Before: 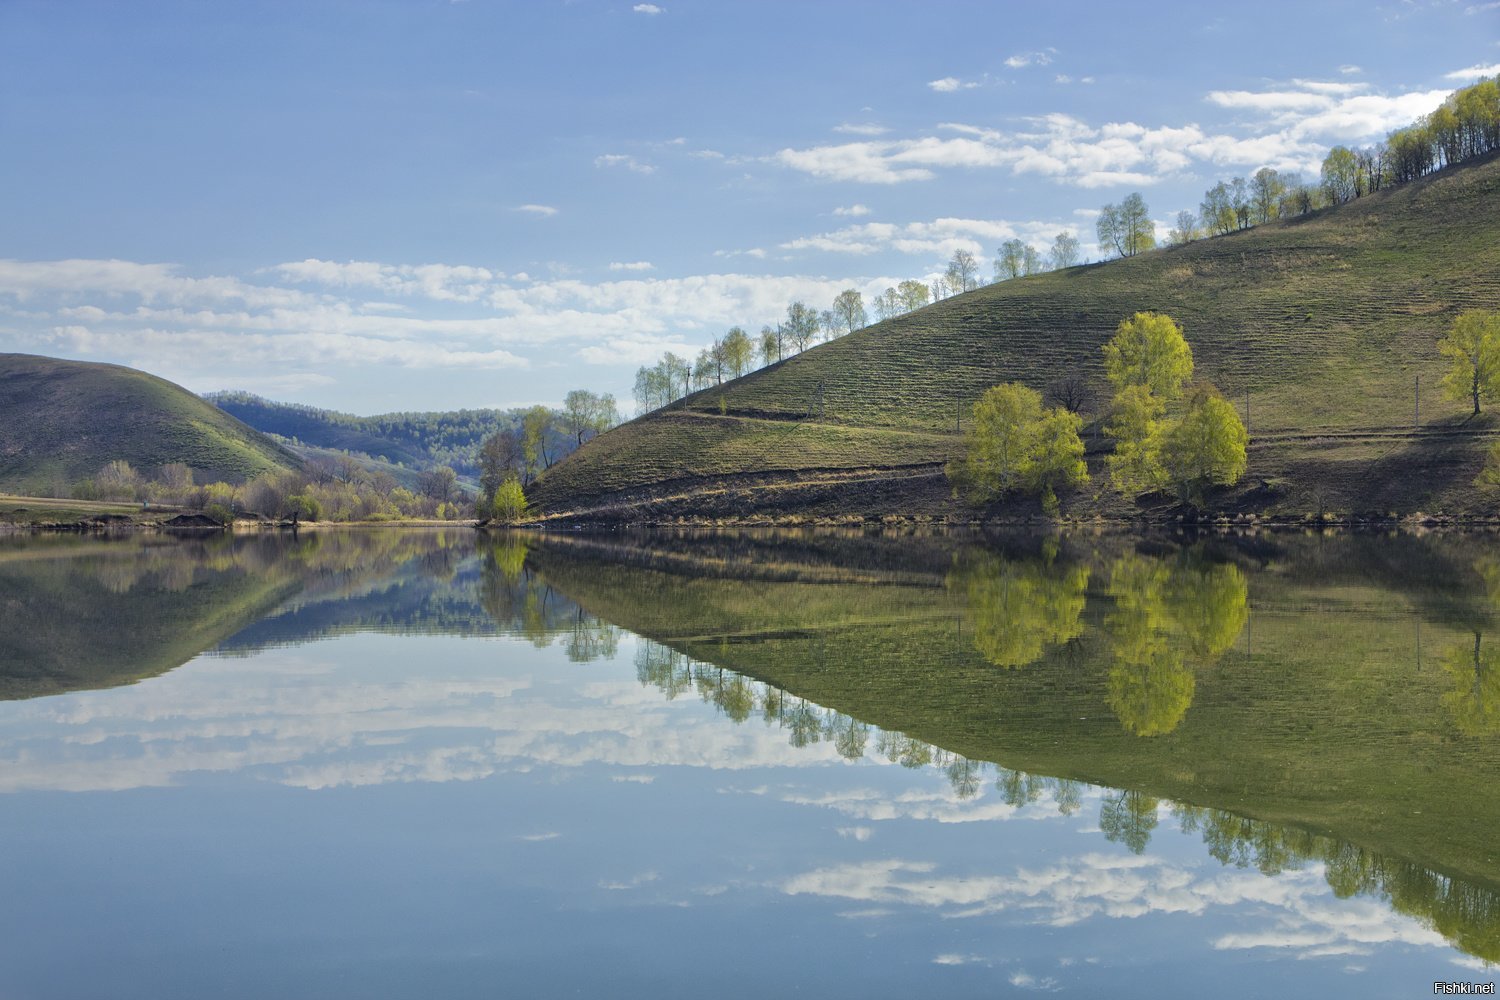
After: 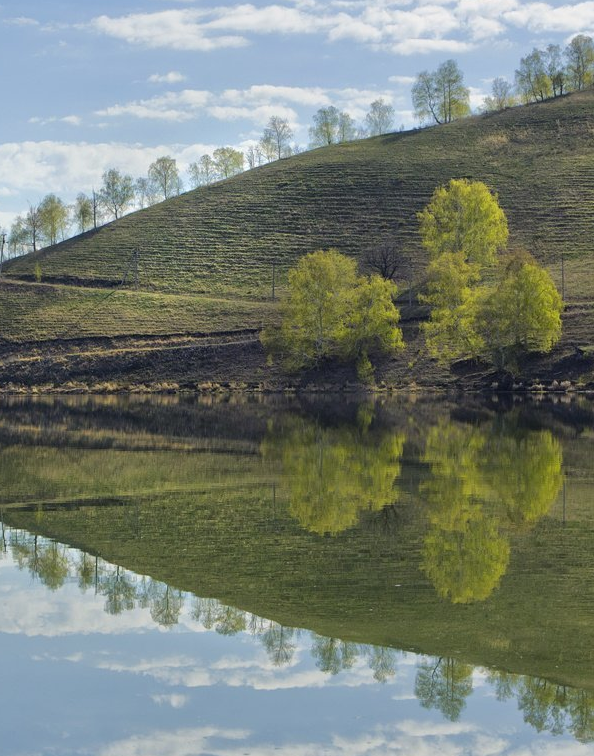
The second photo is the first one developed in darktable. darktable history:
crop: left 45.721%, top 13.393%, right 14.118%, bottom 10.01%
color balance rgb: on, module defaults
